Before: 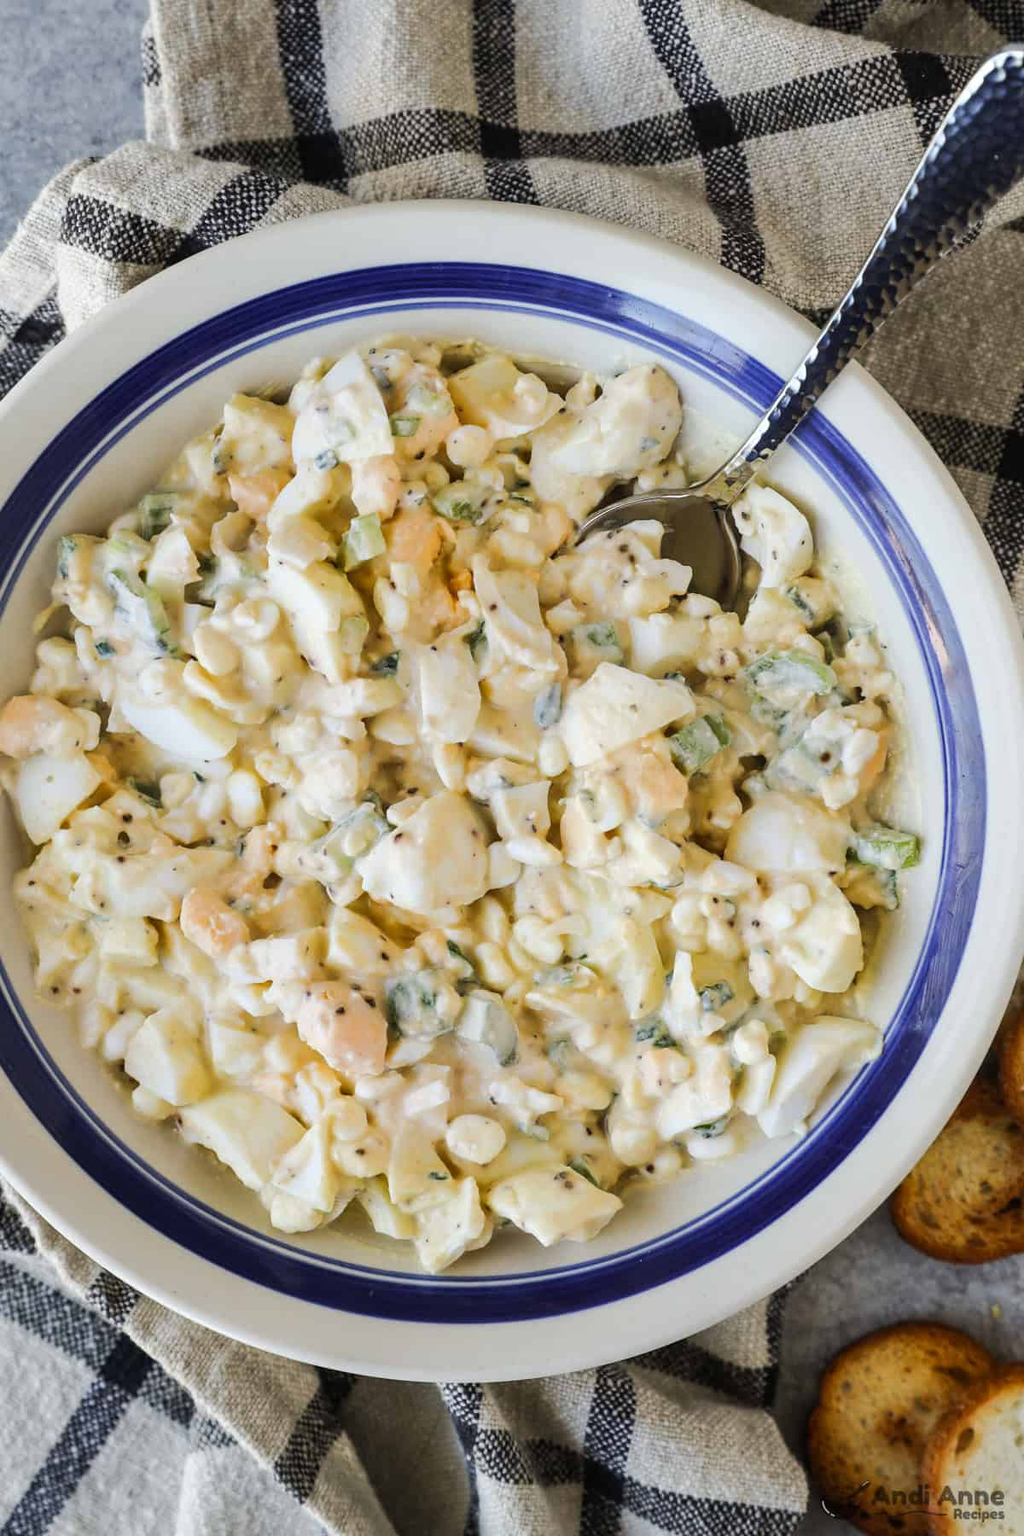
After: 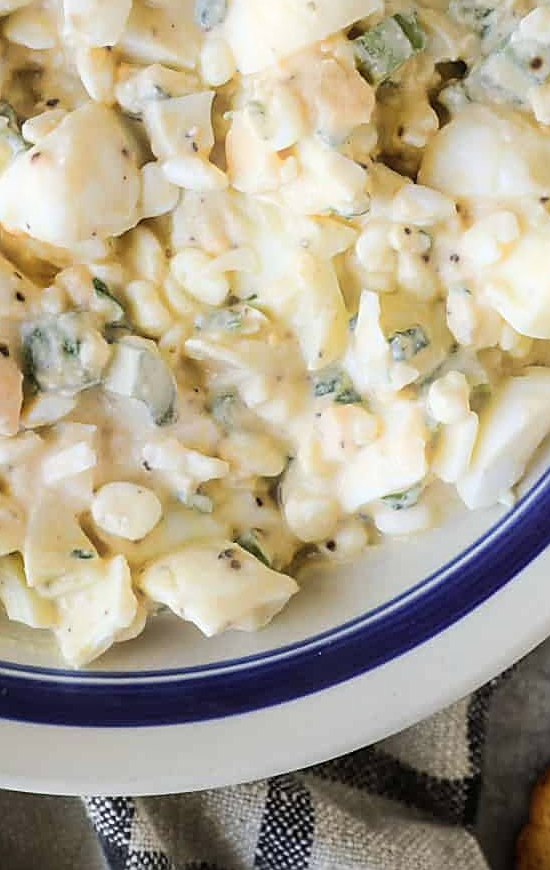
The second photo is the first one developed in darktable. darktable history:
bloom: size 5%, threshold 95%, strength 15%
sharpen: on, module defaults
tone equalizer: on, module defaults
rgb levels: preserve colors max RGB
crop: left 35.976%, top 45.819%, right 18.162%, bottom 5.807%
contrast brightness saturation: saturation -0.1
